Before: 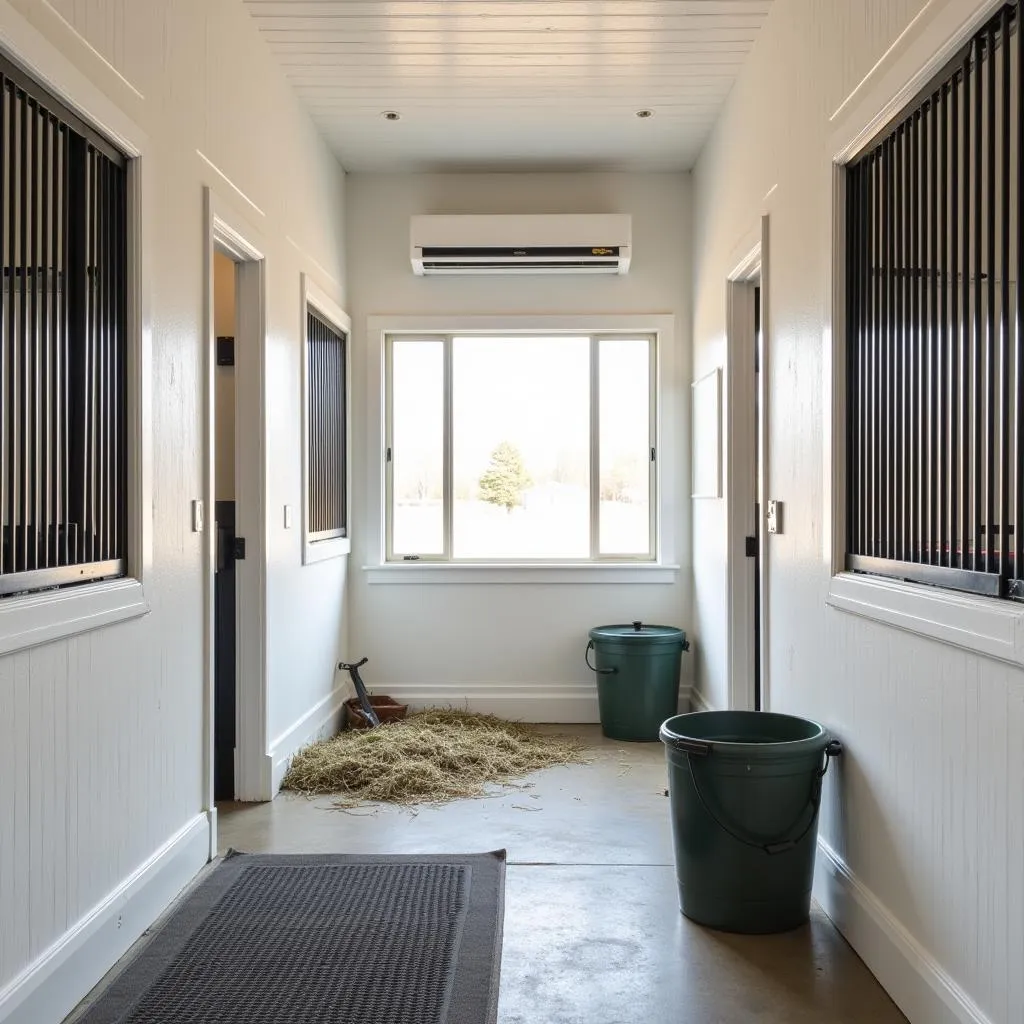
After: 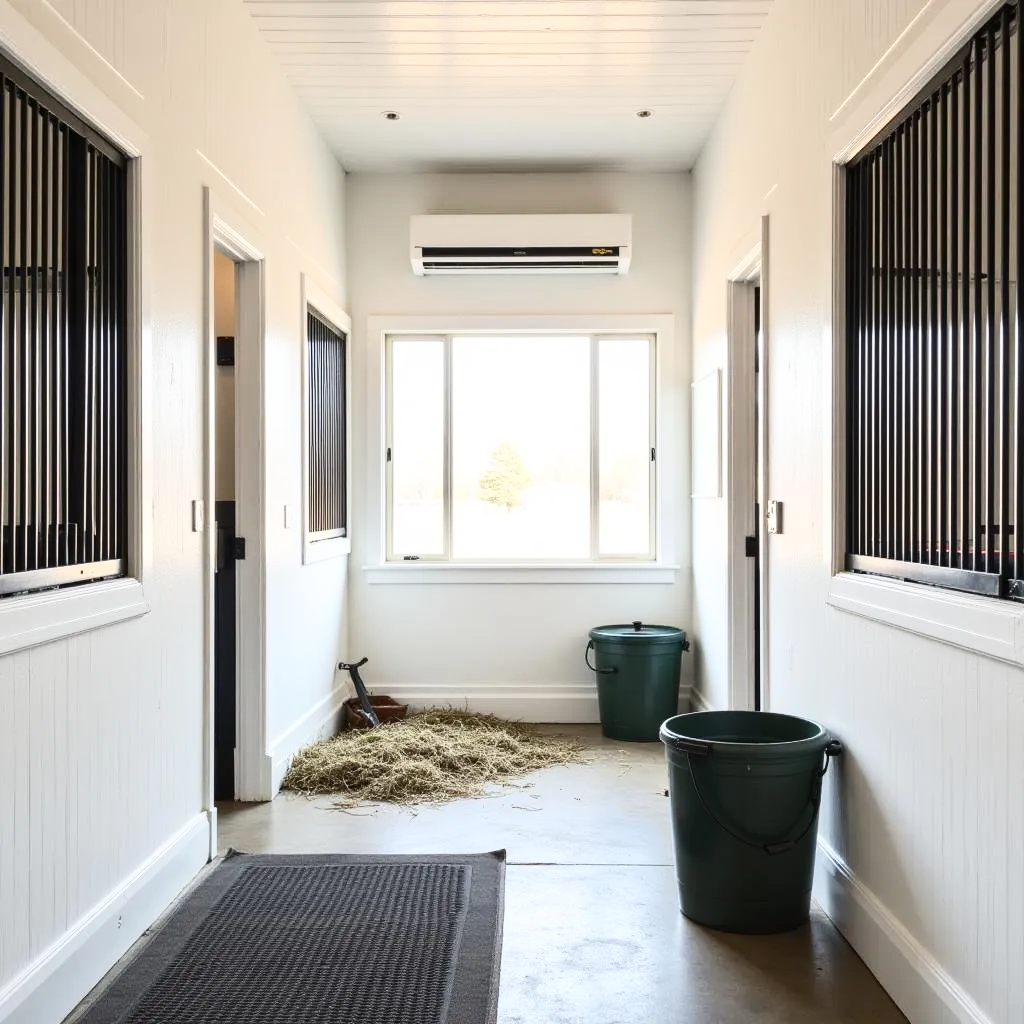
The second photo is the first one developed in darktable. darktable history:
contrast brightness saturation: contrast 0.239, brightness 0.092
shadows and highlights: shadows -0.93, highlights 38.69
exposure: black level correction 0, compensate highlight preservation false
